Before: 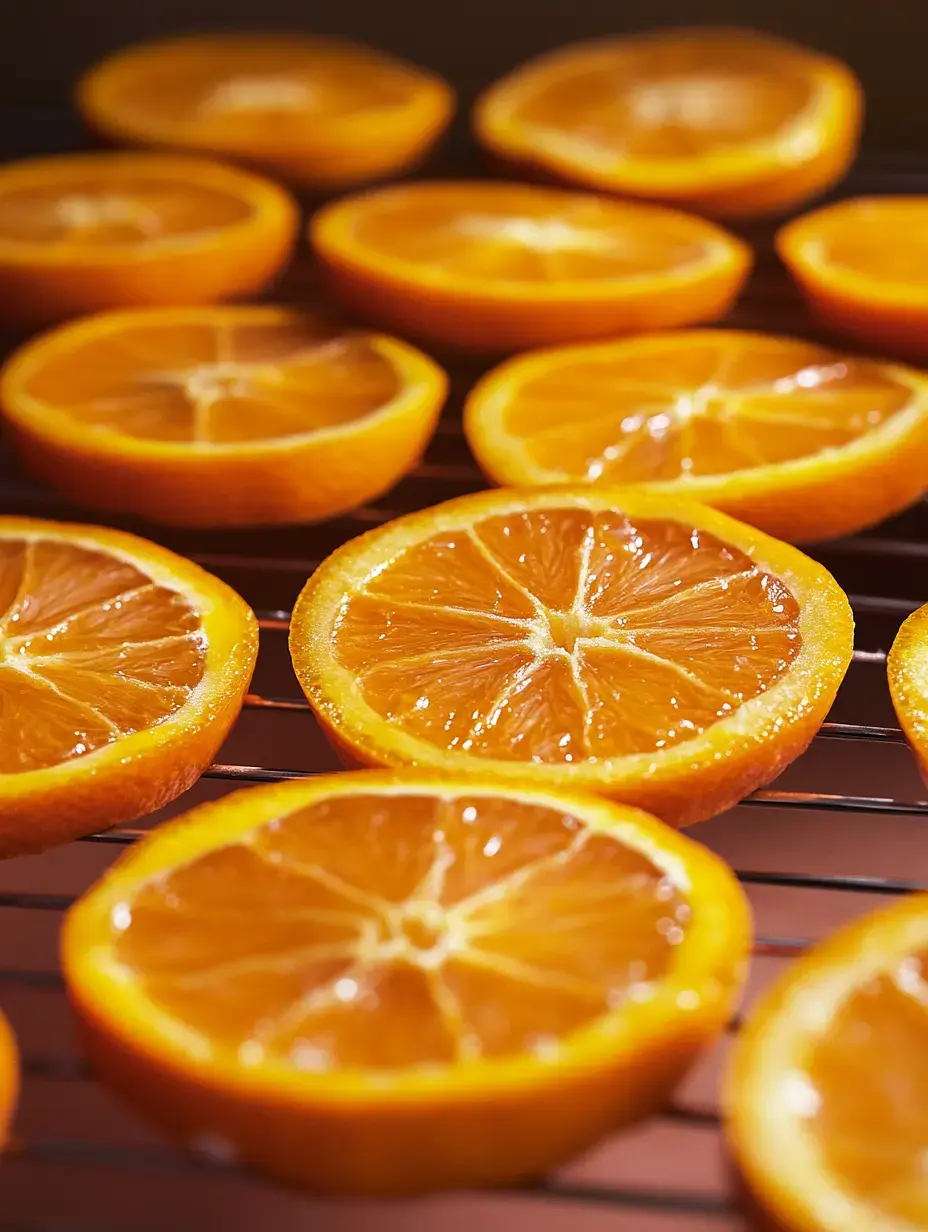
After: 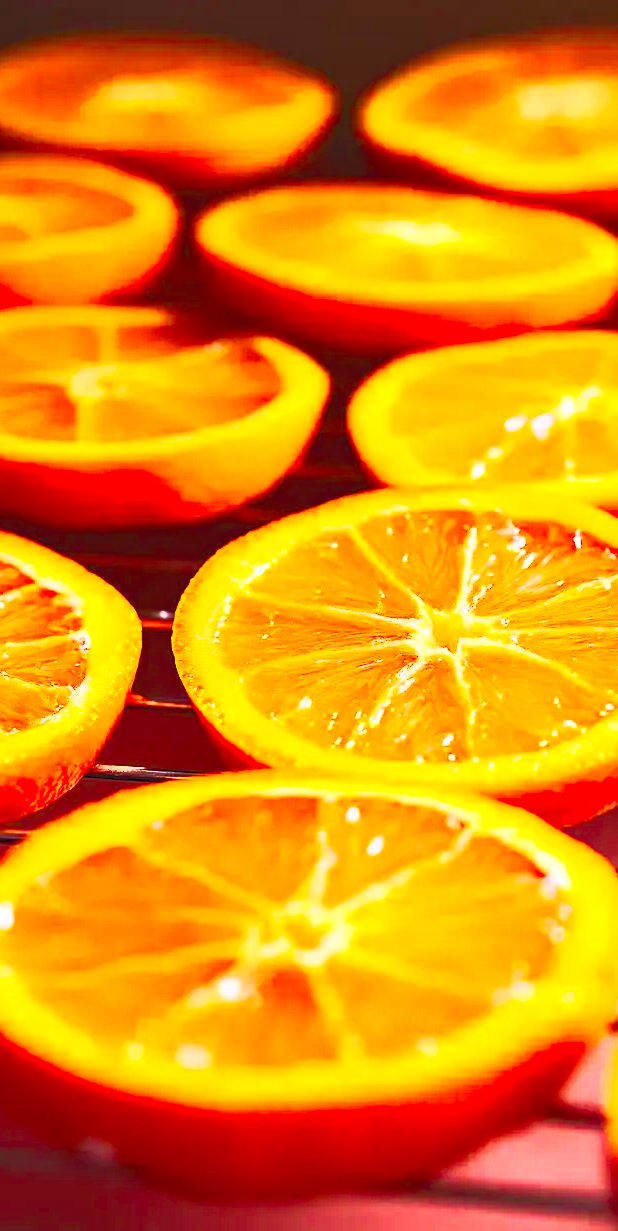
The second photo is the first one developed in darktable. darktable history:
haze removal: compatibility mode true, adaptive false
contrast brightness saturation: contrast 1, brightness 1, saturation 1
crop and rotate: left 12.673%, right 20.66%
